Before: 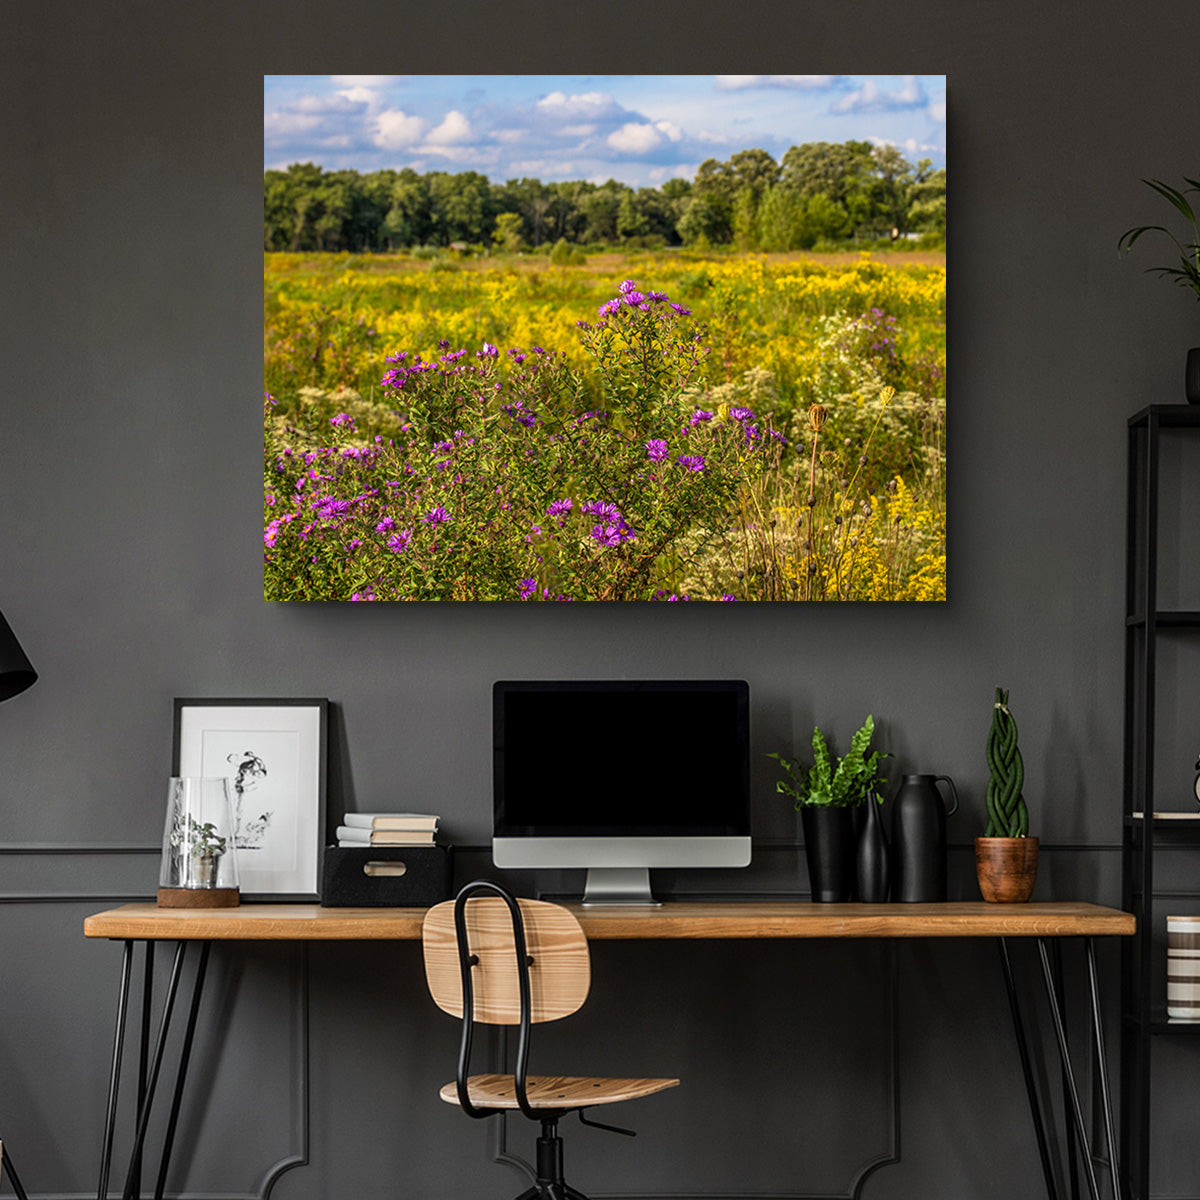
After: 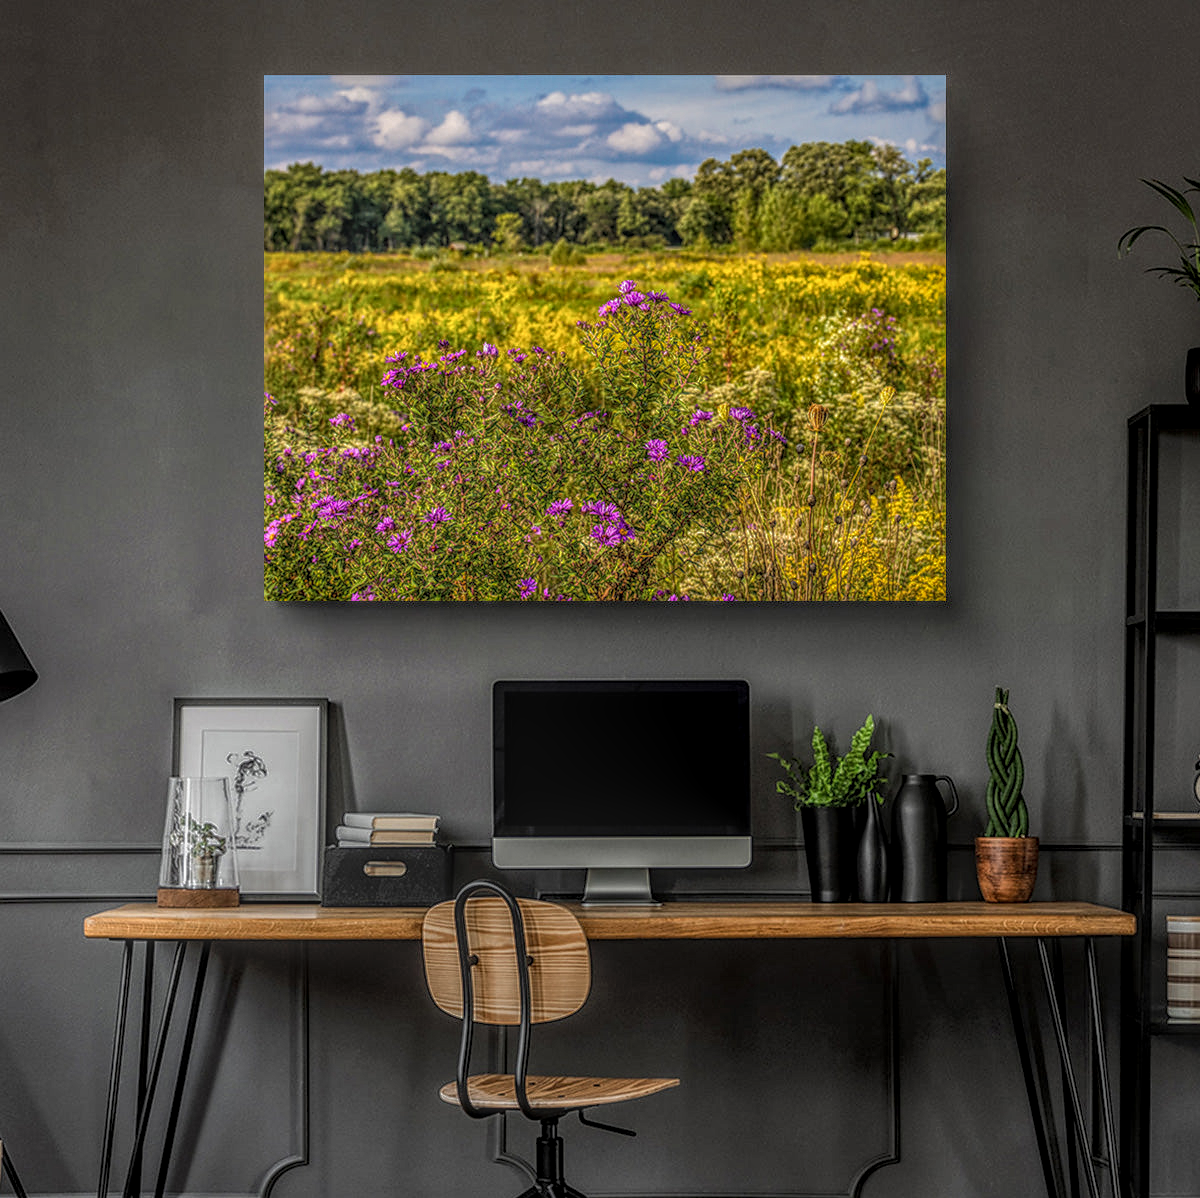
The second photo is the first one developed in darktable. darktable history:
crop: top 0.05%, bottom 0.098%
local contrast: highlights 0%, shadows 0%, detail 200%, midtone range 0.25
contrast brightness saturation: saturation -0.04
sharpen: radius 1, threshold 1
